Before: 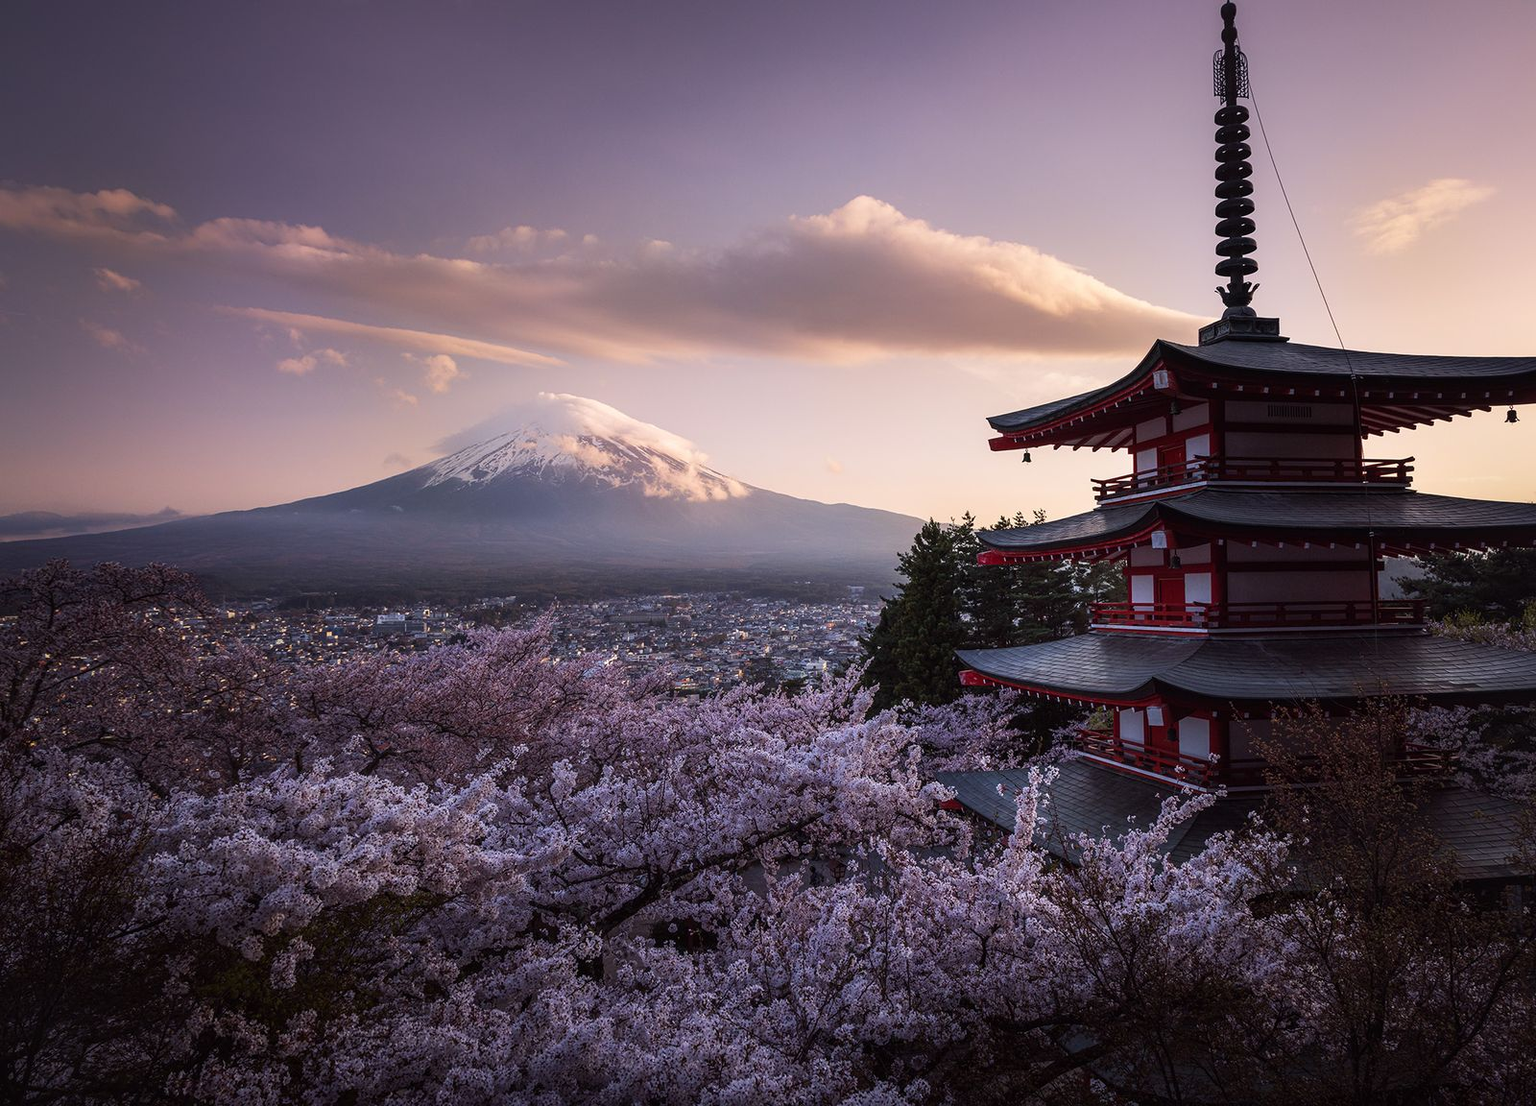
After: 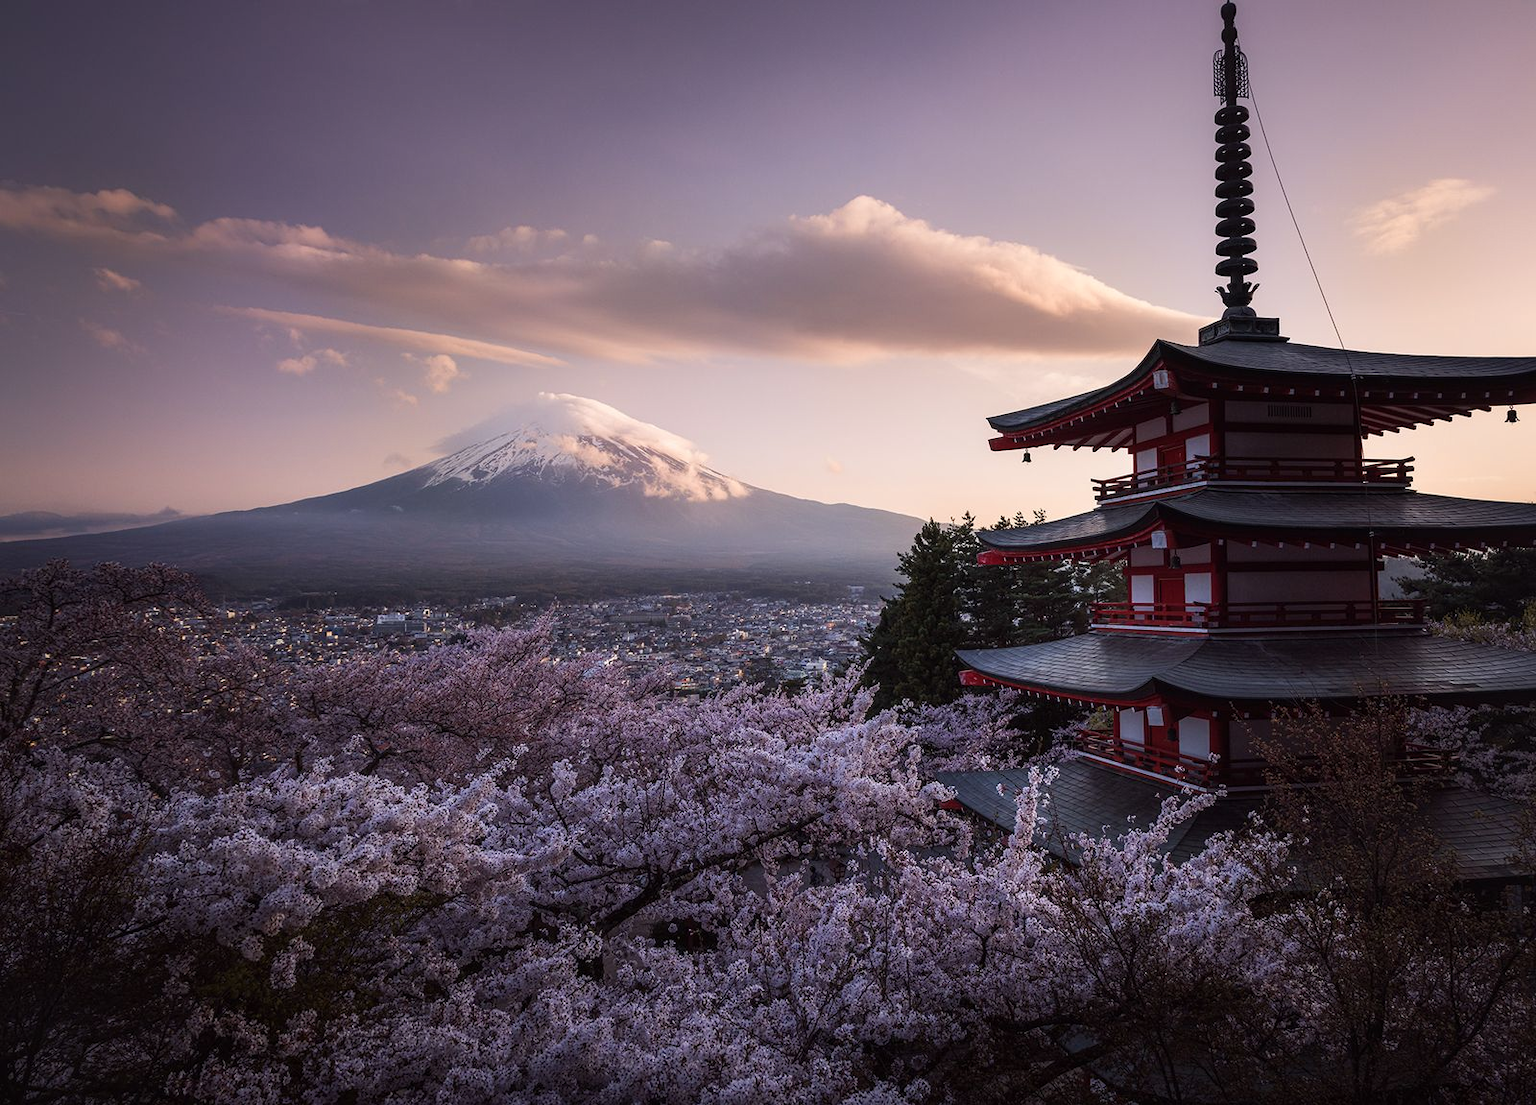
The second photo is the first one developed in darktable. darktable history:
contrast brightness saturation: saturation -0.067
color zones: curves: ch2 [(0, 0.5) (0.084, 0.497) (0.323, 0.335) (0.4, 0.497) (1, 0.5)]
